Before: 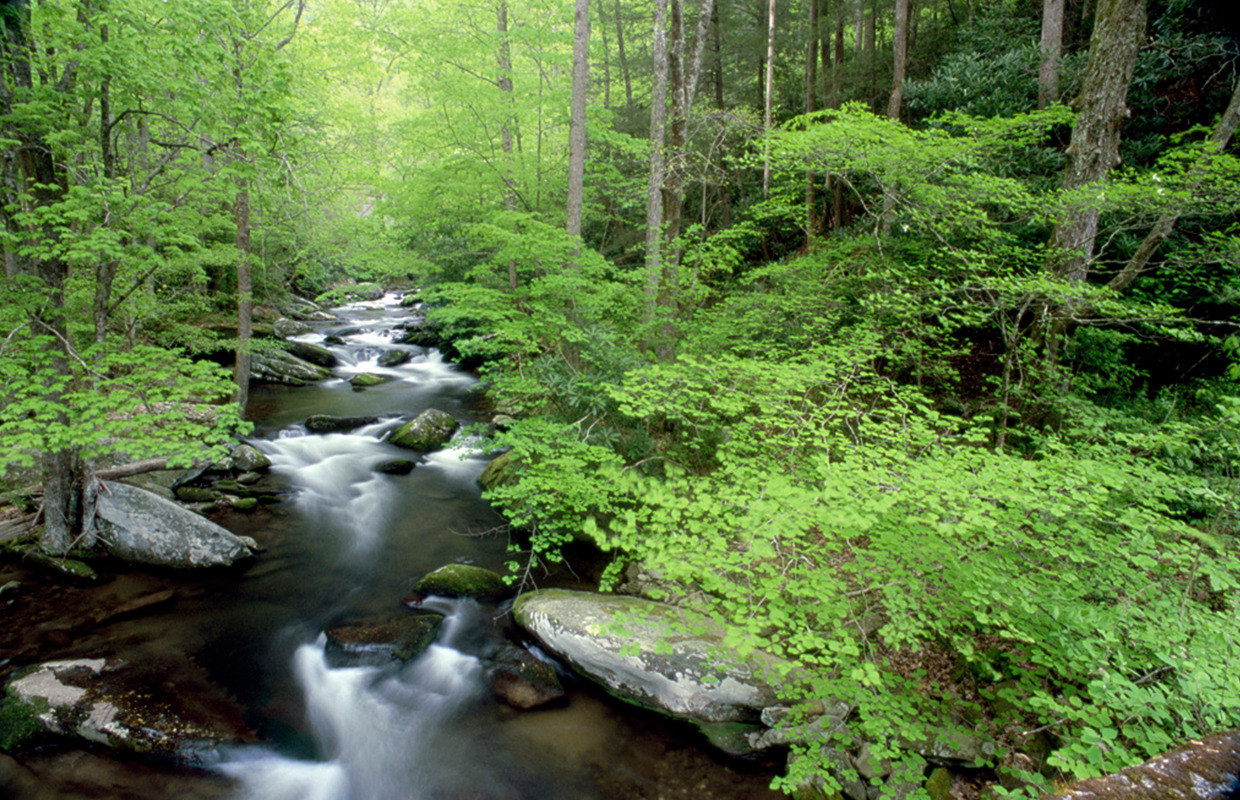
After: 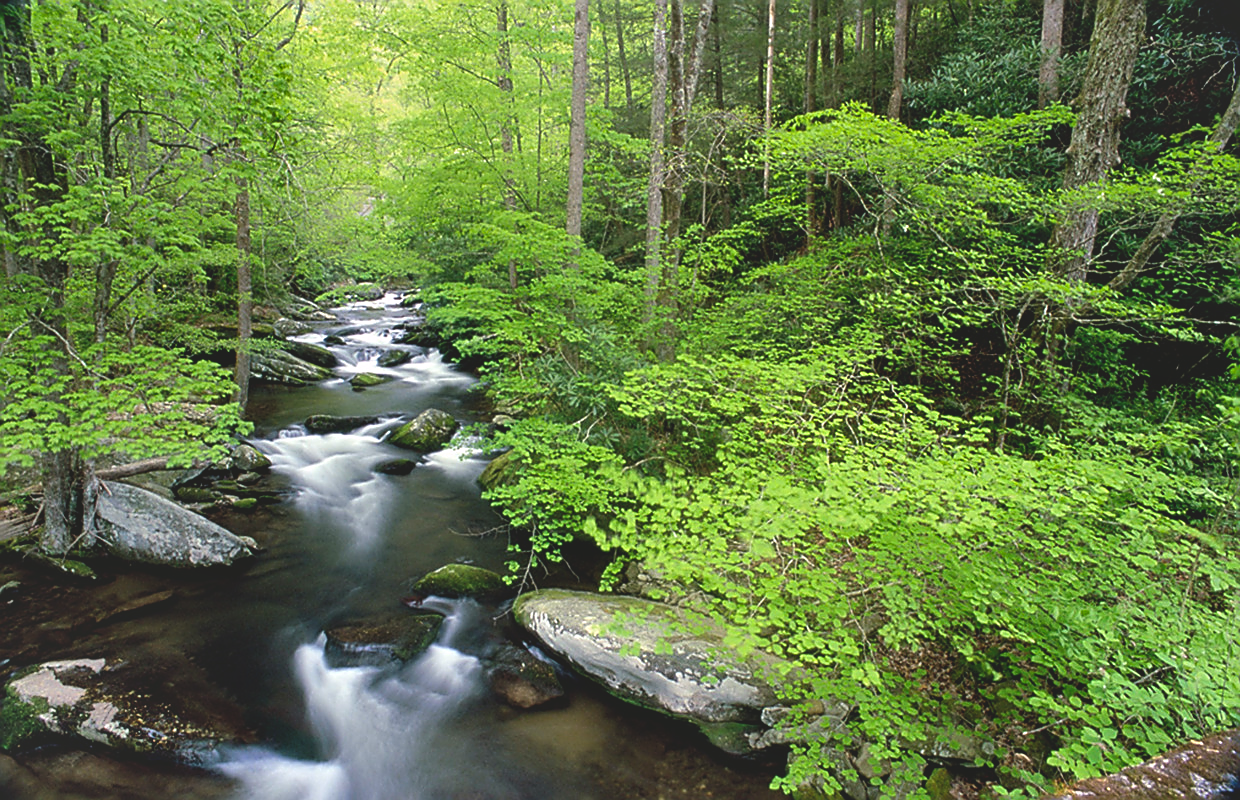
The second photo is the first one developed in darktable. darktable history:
color correction: highlights a* 3.14, highlights b* -1.22, shadows a* -0.082, shadows b* 2.27, saturation 0.979
shadows and highlights: low approximation 0.01, soften with gaussian
sharpen: radius 1.4, amount 1.235, threshold 0.733
color balance rgb: shadows lift › luminance -4.894%, shadows lift › chroma 1.11%, shadows lift › hue 218.69°, highlights gain › chroma 0.241%, highlights gain › hue 332.43°, global offset › luminance 1.532%, linear chroma grading › global chroma 14.371%, perceptual saturation grading › global saturation -3.357%, global vibrance 20%
